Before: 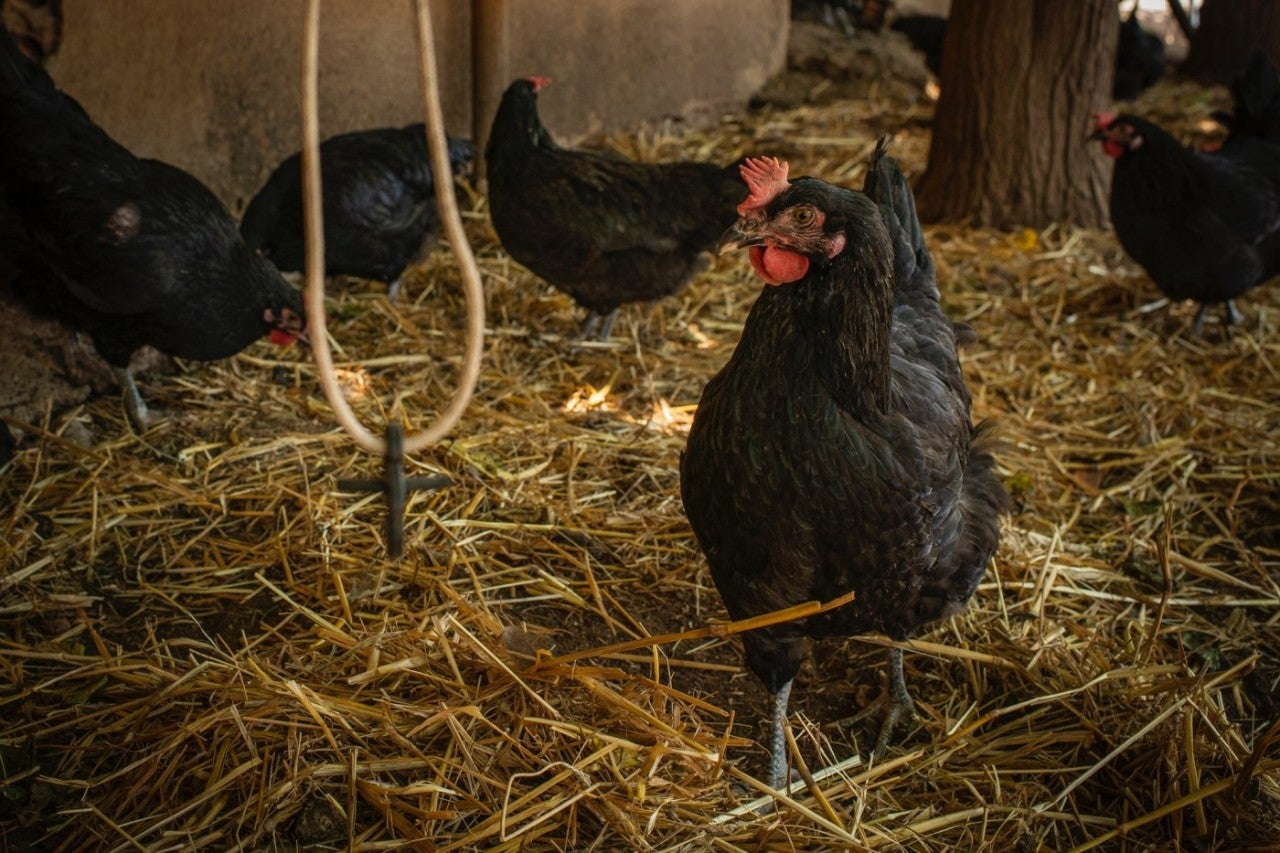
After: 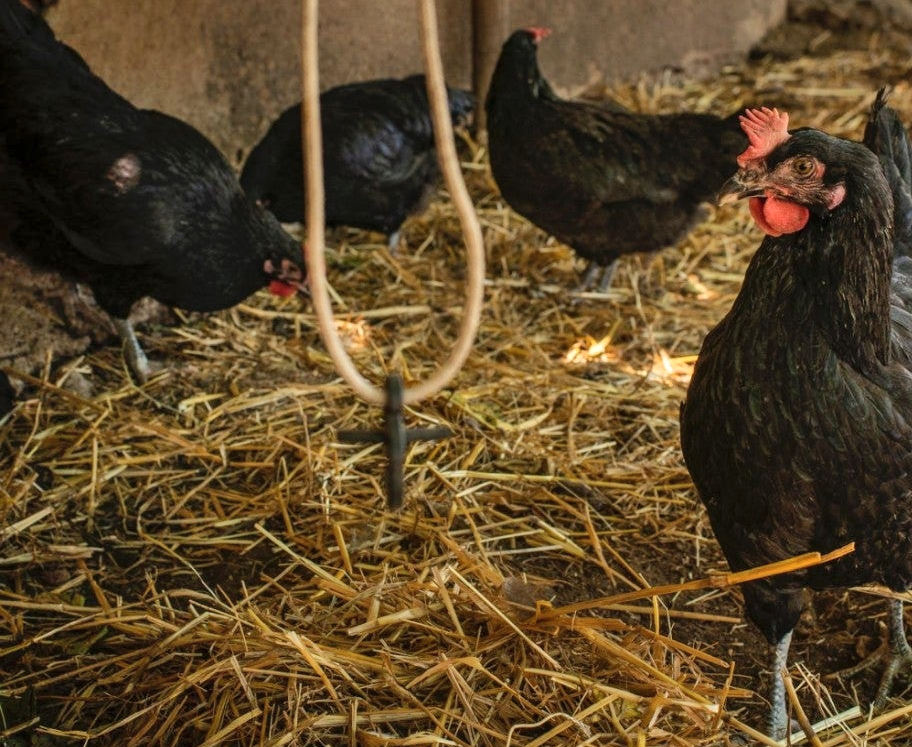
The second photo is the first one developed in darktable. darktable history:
crop: top 5.803%, right 27.864%, bottom 5.804%
shadows and highlights: shadows 52.42, soften with gaussian
exposure: exposure 0.128 EV, compensate highlight preservation false
